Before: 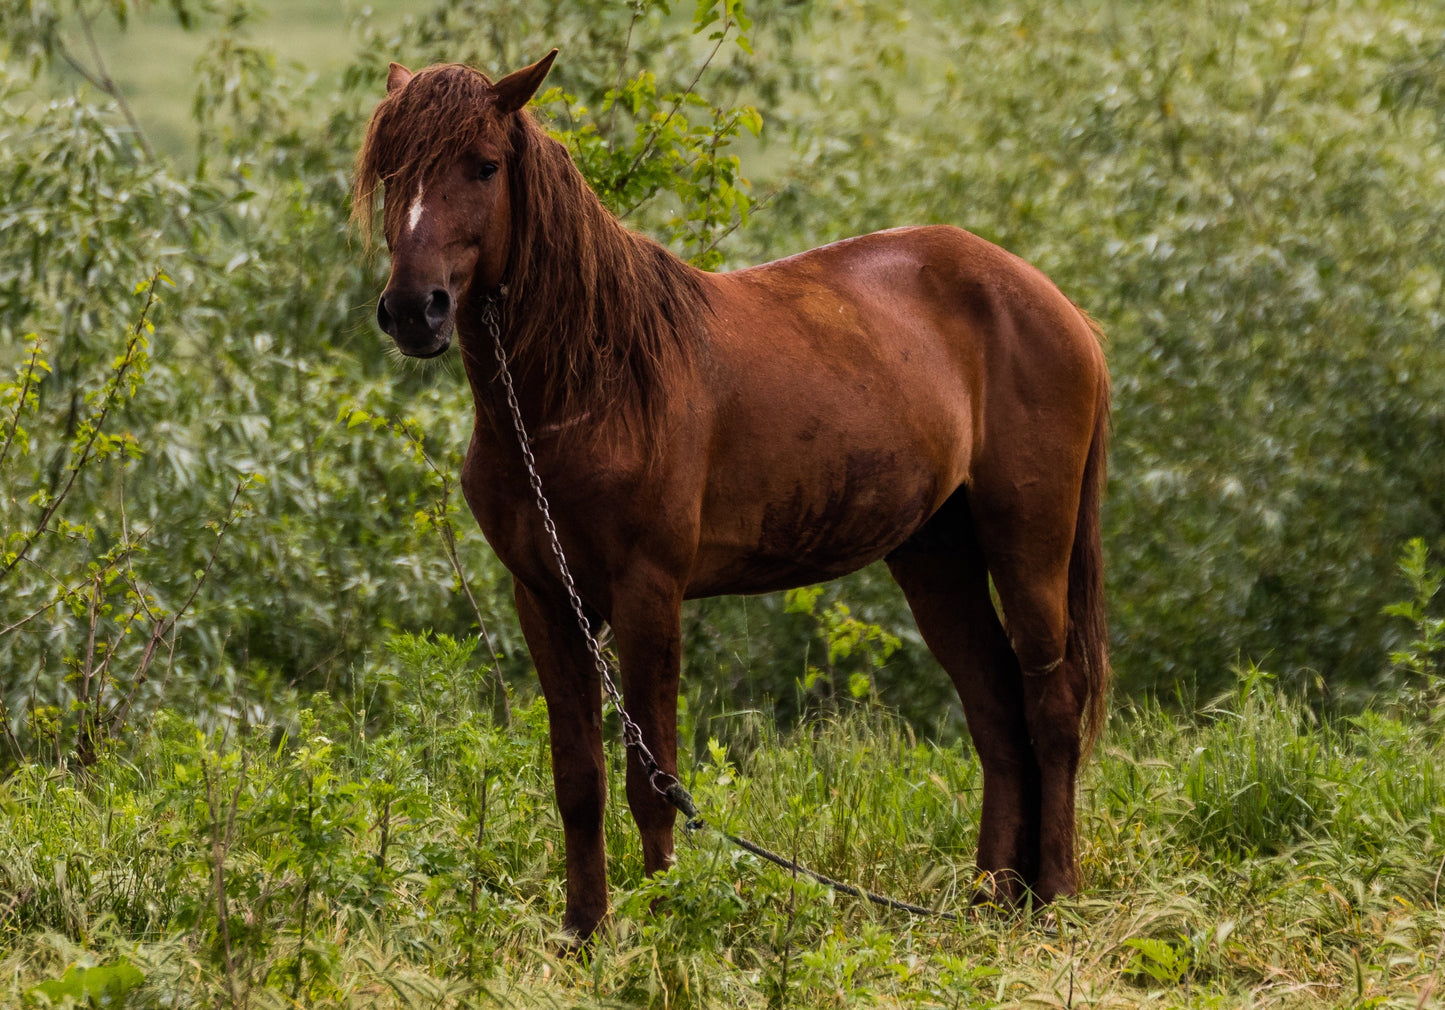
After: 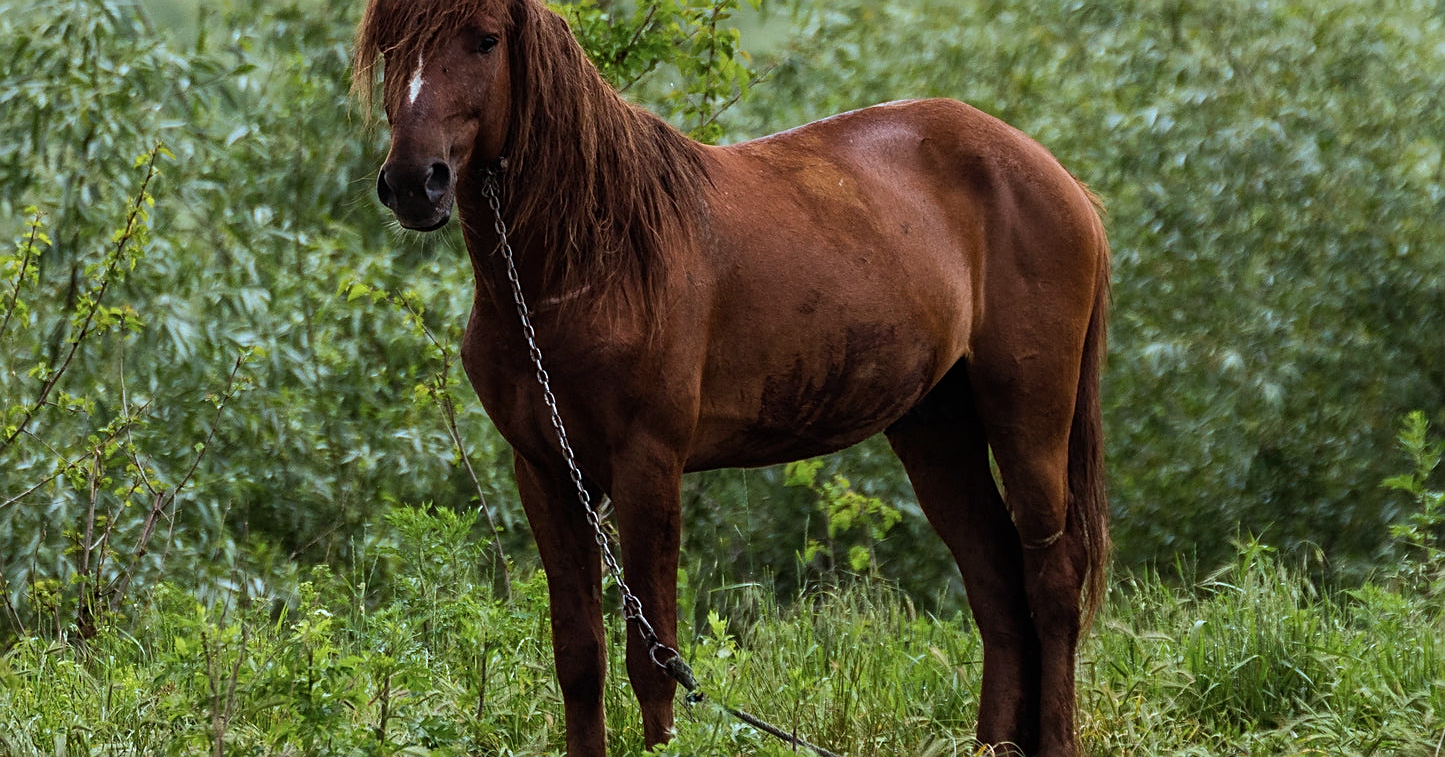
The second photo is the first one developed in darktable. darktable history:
crop and rotate: top 12.653%, bottom 12.322%
color correction: highlights a* -11.3, highlights b* -15.47
sharpen: on, module defaults
